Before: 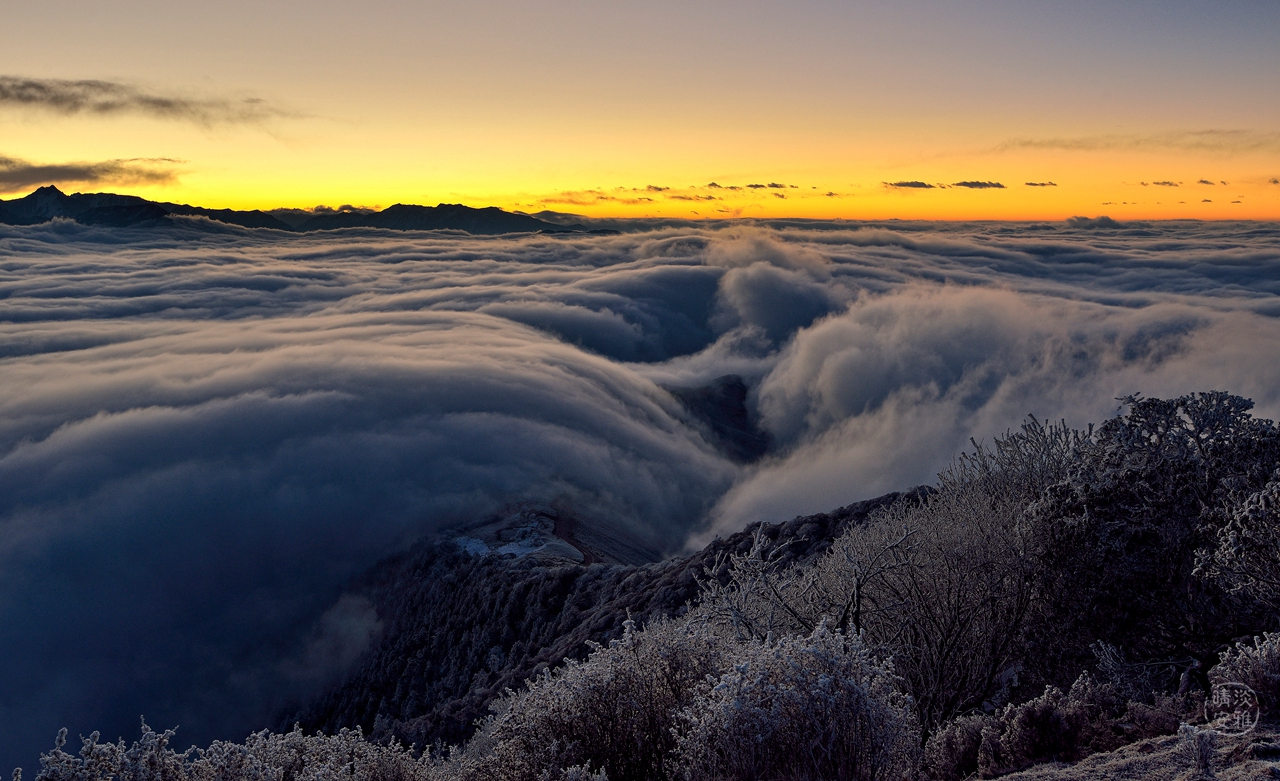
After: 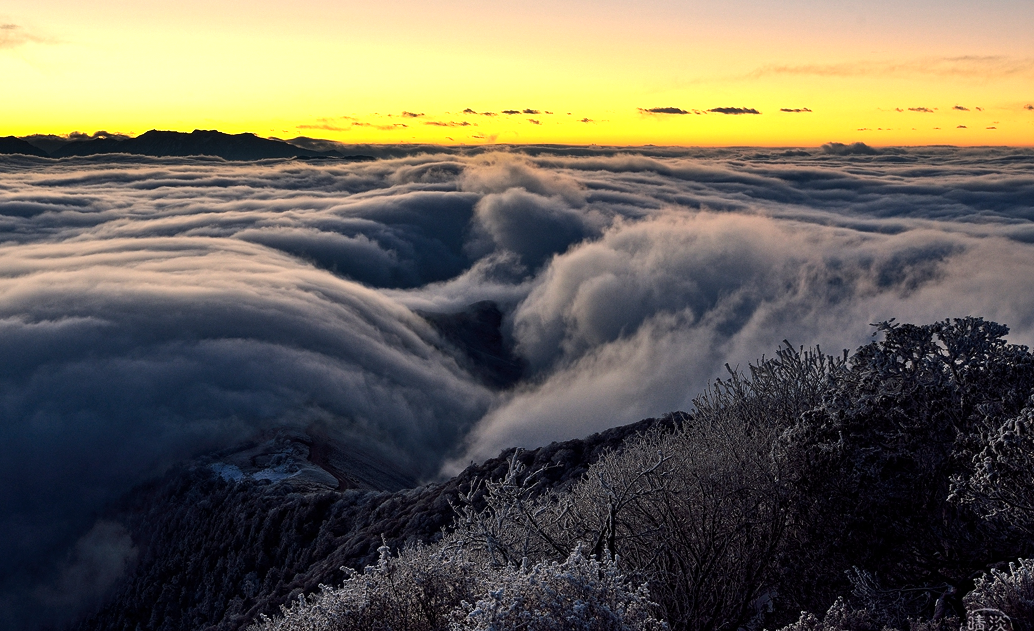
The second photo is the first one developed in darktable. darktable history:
crop: left 19.159%, top 9.58%, bottom 9.58%
exposure: exposure 0.2 EV, compensate highlight preservation false
tone equalizer: -8 EV -0.75 EV, -7 EV -0.7 EV, -6 EV -0.6 EV, -5 EV -0.4 EV, -3 EV 0.4 EV, -2 EV 0.6 EV, -1 EV 0.7 EV, +0 EV 0.75 EV, edges refinement/feathering 500, mask exposure compensation -1.57 EV, preserve details no
